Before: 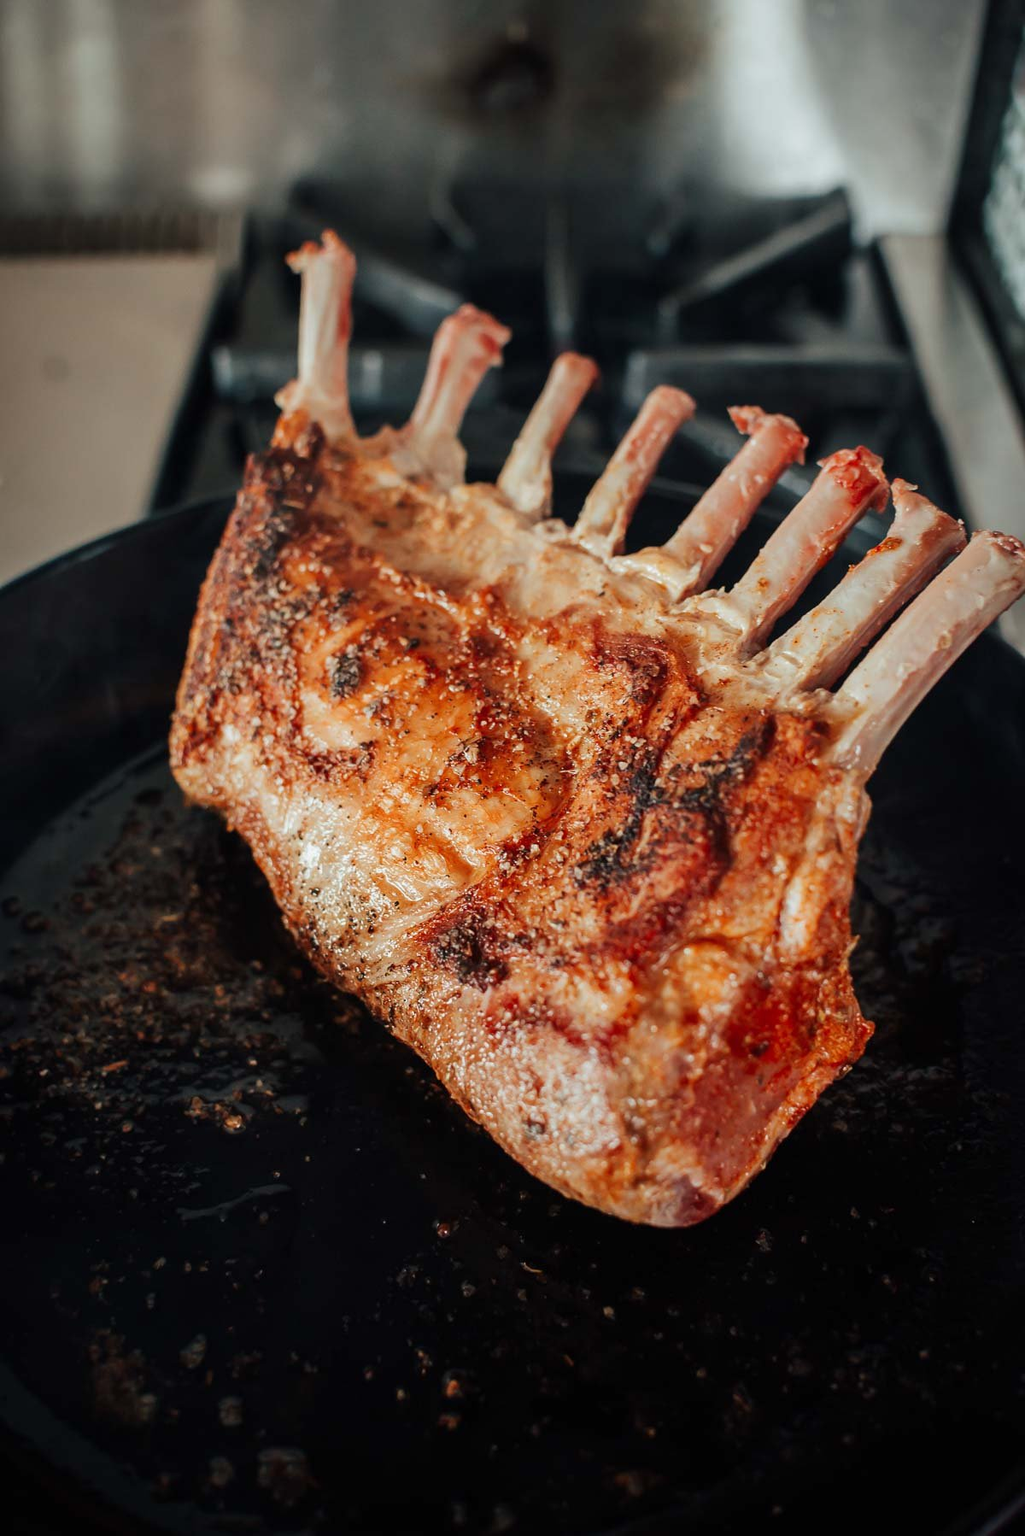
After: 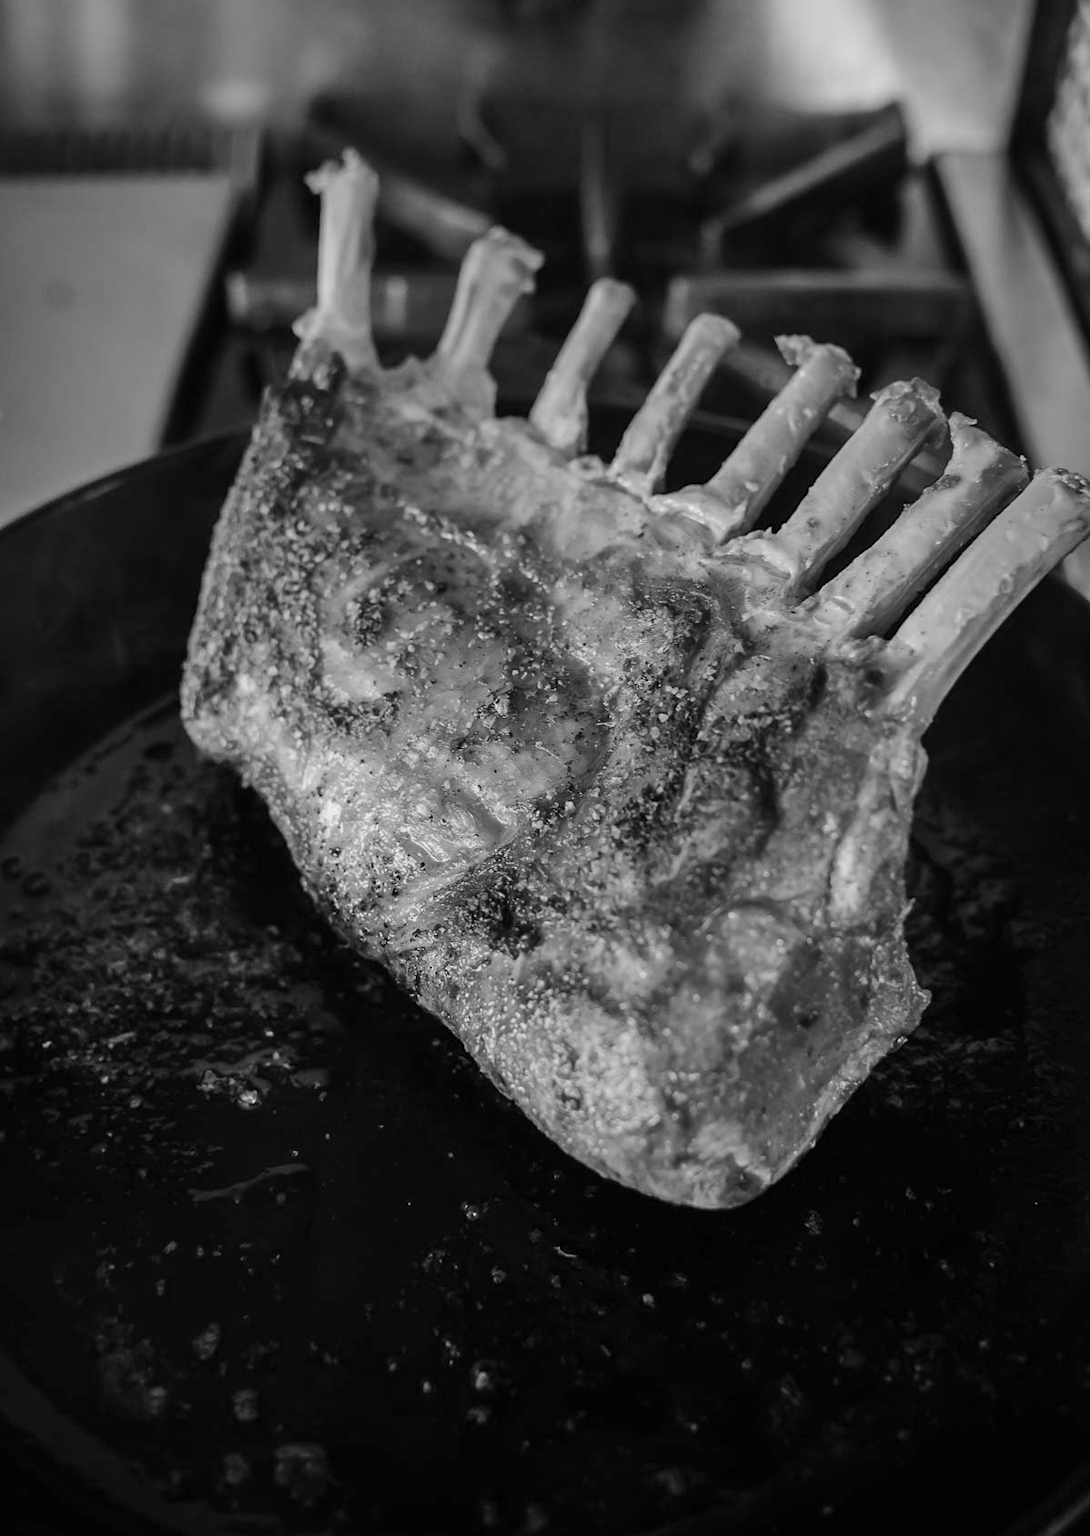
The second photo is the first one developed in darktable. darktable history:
shadows and highlights: shadows 35.05, highlights -34.83, soften with gaussian
color calibration: output gray [0.18, 0.41, 0.41, 0], illuminant same as pipeline (D50), adaptation XYZ, x 0.346, y 0.357, temperature 5023.43 K
crop and rotate: top 6.018%
